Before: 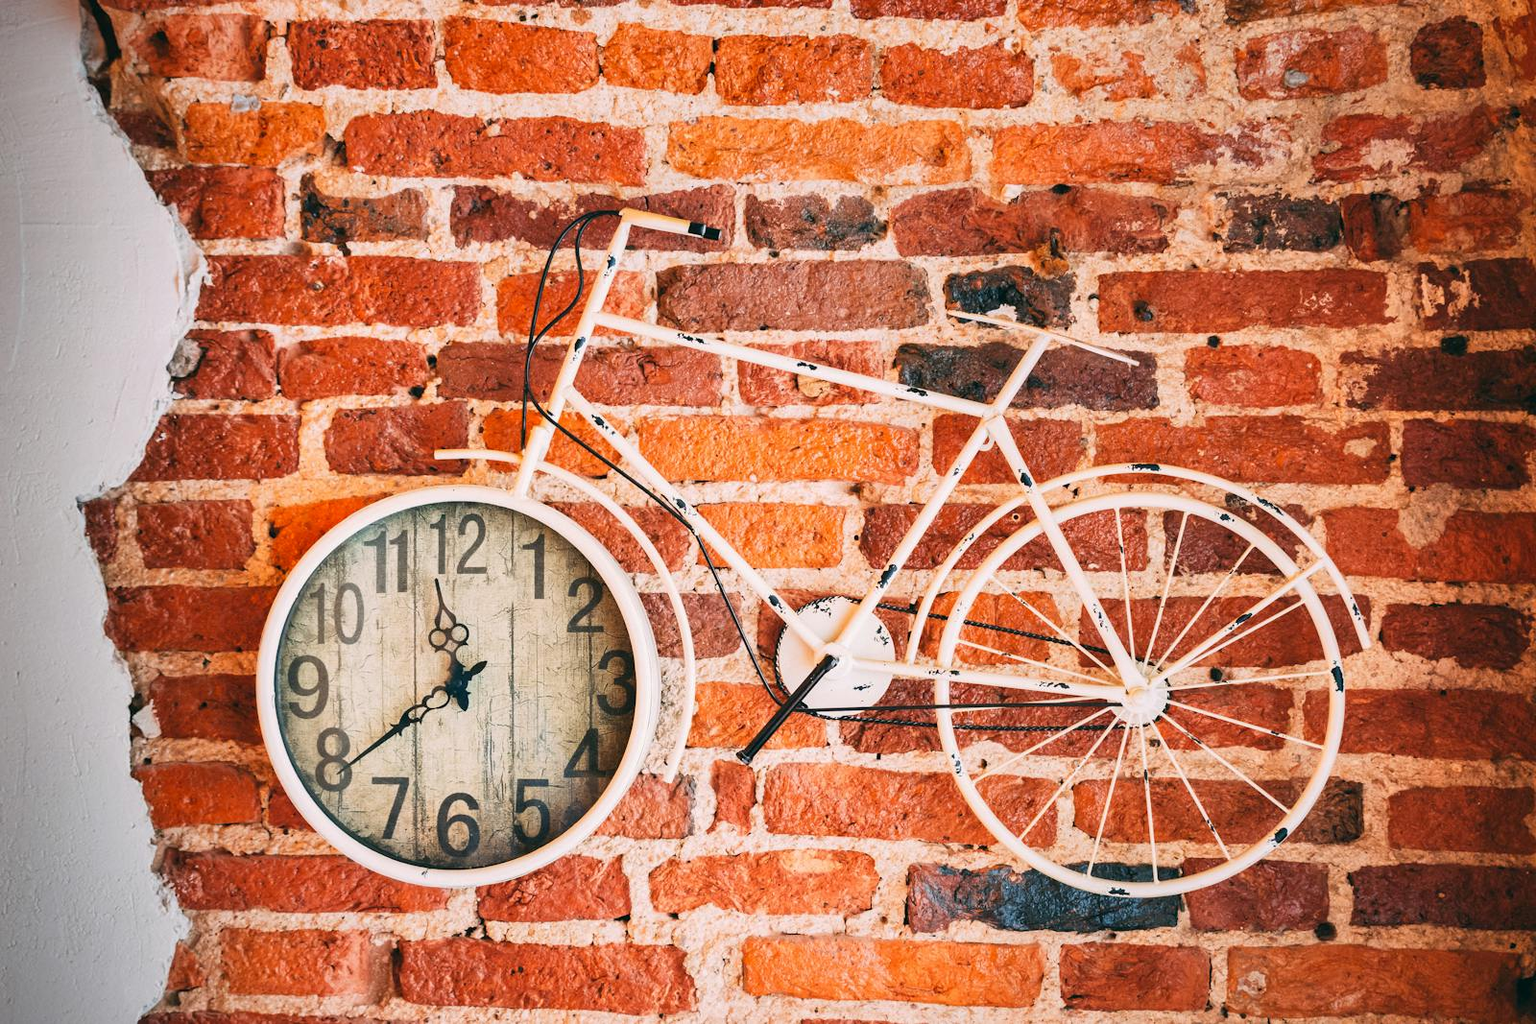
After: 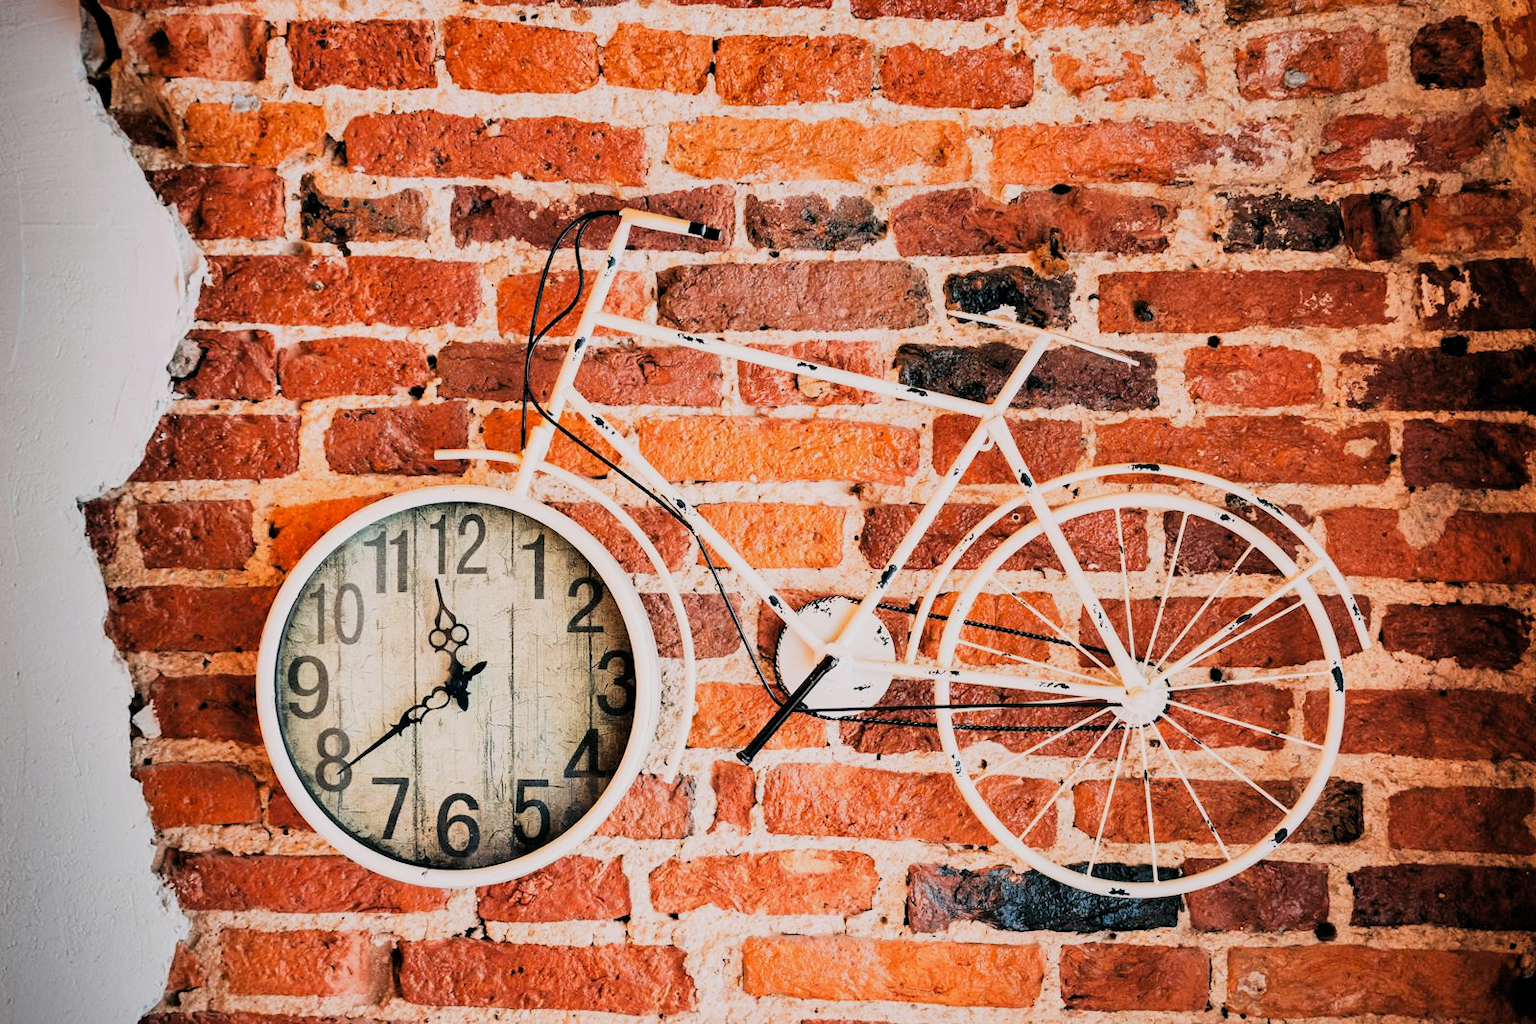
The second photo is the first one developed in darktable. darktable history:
filmic rgb: black relative exposure -5.03 EV, white relative exposure 4 EV, hardness 2.87, contrast 1.297, highlights saturation mix -29.19%
